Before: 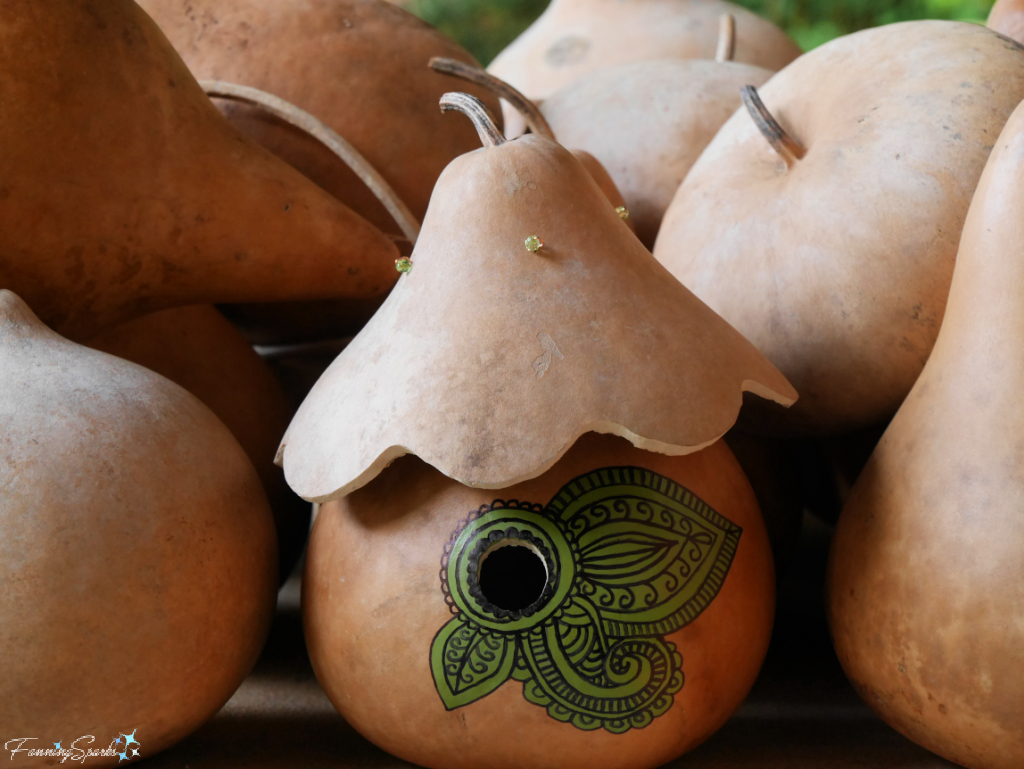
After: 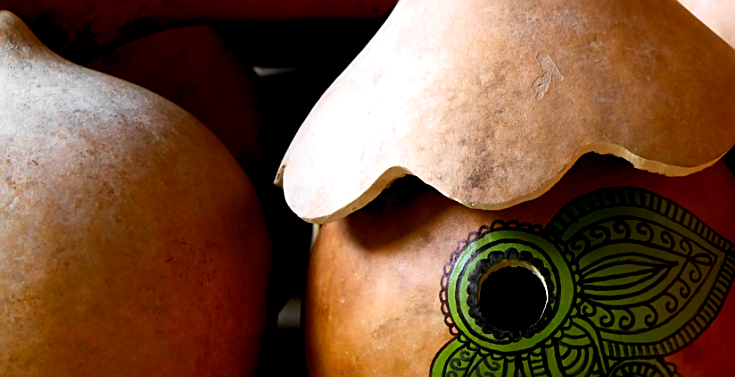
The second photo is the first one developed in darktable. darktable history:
contrast brightness saturation: contrast 0.157, saturation 0.326
sharpen: on, module defaults
crop: top 36.287%, right 28.175%, bottom 14.616%
color balance rgb: global offset › luminance -0.889%, perceptual saturation grading › global saturation 25.554%, perceptual brilliance grading › global brilliance 15.03%, perceptual brilliance grading › shadows -35.496%
